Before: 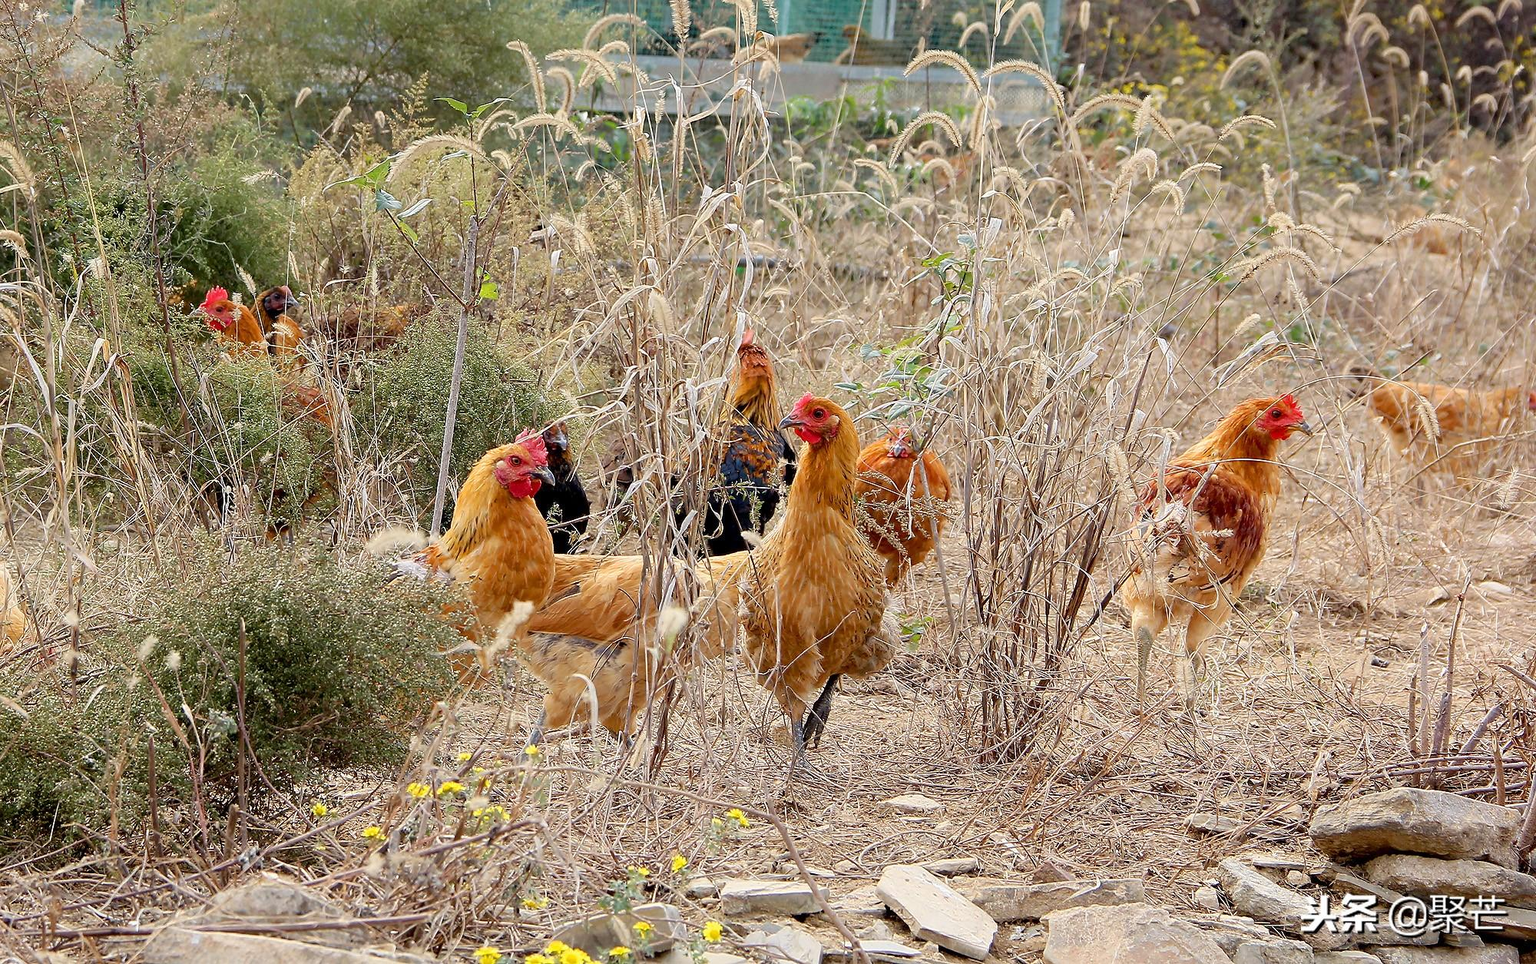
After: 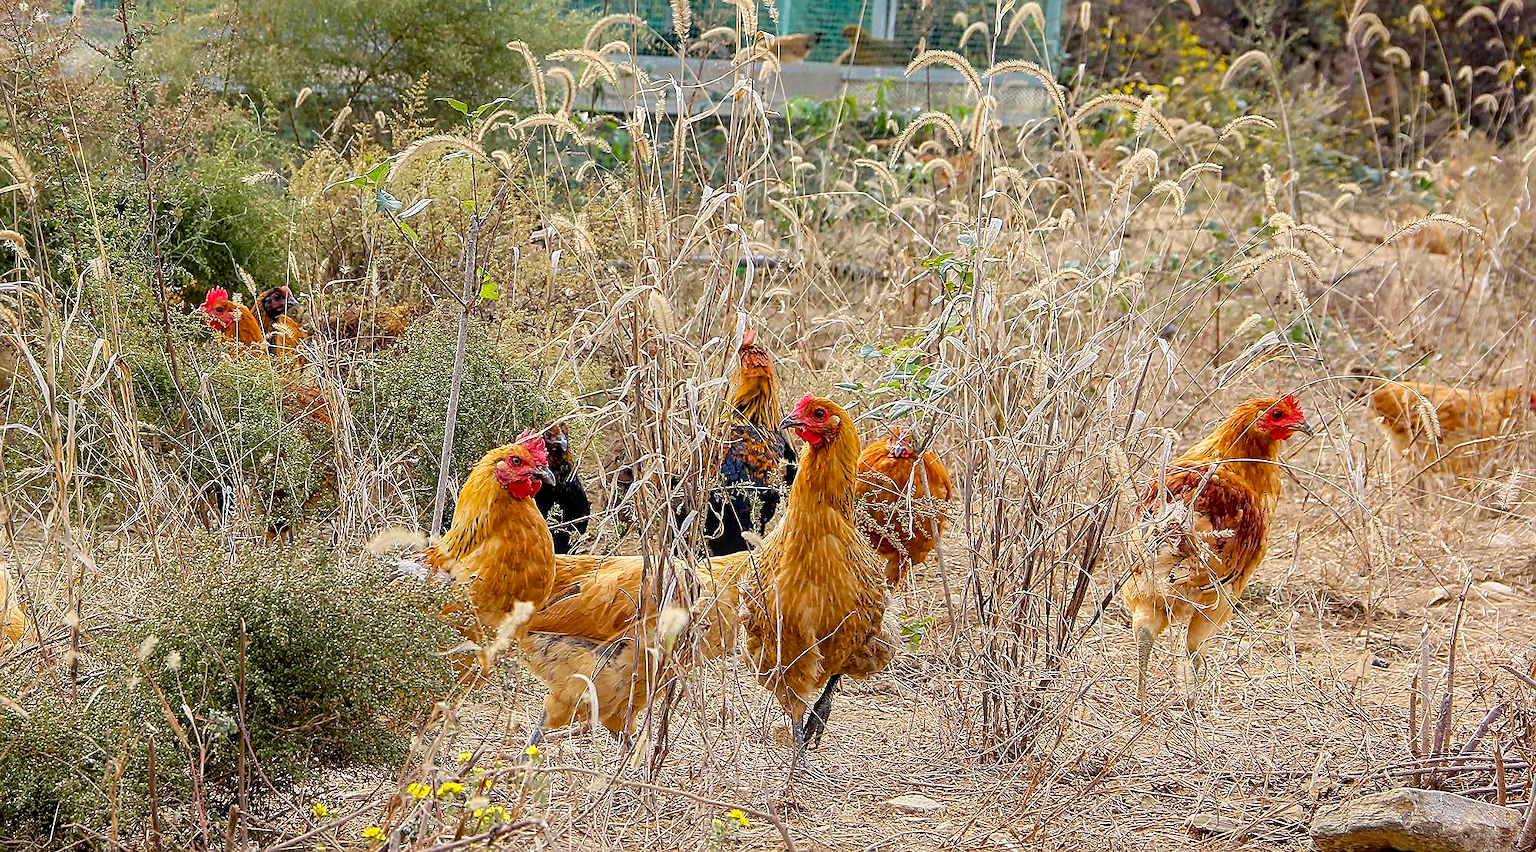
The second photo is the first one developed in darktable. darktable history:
sharpen: on, module defaults
crop and rotate: top 0%, bottom 11.486%
color balance rgb: linear chroma grading › global chroma 15.046%, perceptual saturation grading › global saturation 0.306%, perceptual brilliance grading › global brilliance 1.578%, perceptual brilliance grading › highlights -3.553%, global vibrance 20%
local contrast: detail 130%
